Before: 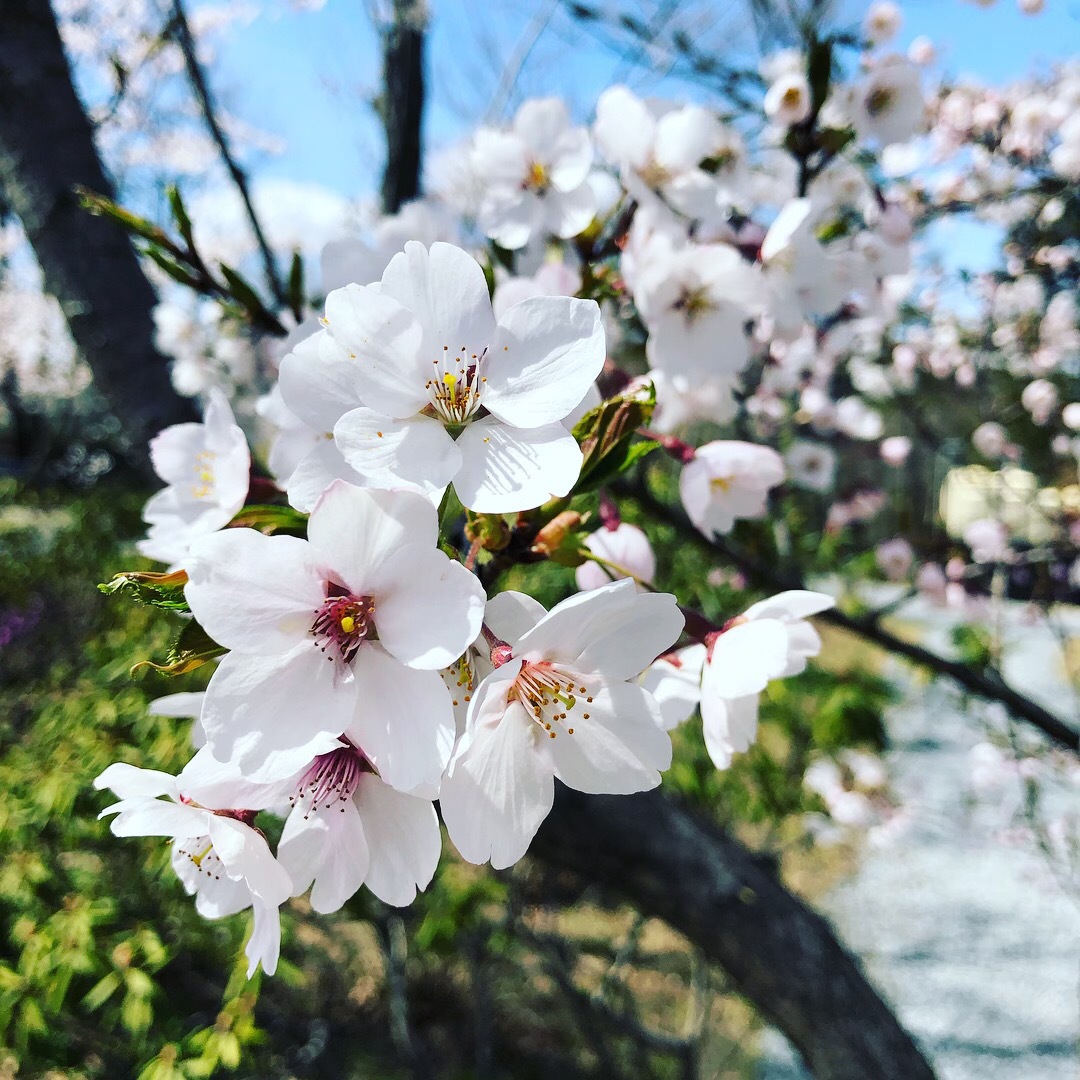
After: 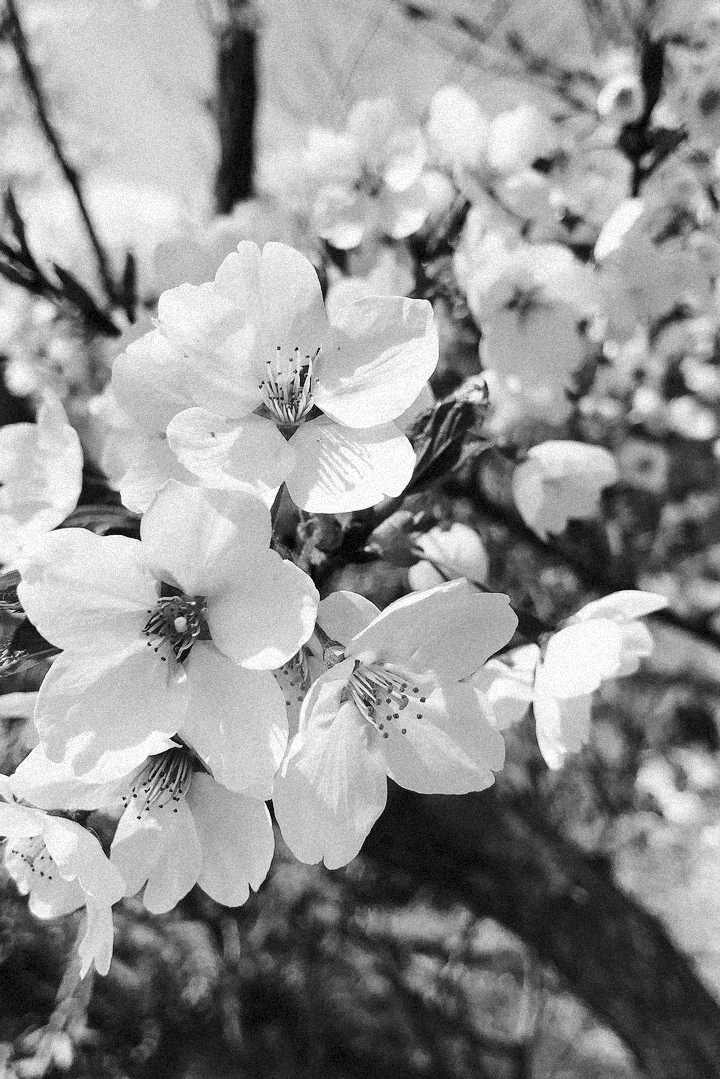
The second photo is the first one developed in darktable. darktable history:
grain: strength 35%, mid-tones bias 0%
color correction: highlights a* 17.88, highlights b* 18.79
white balance: red 1.004, blue 1.096
crop and rotate: left 15.546%, right 17.787%
monochrome: a 32, b 64, size 2.3
